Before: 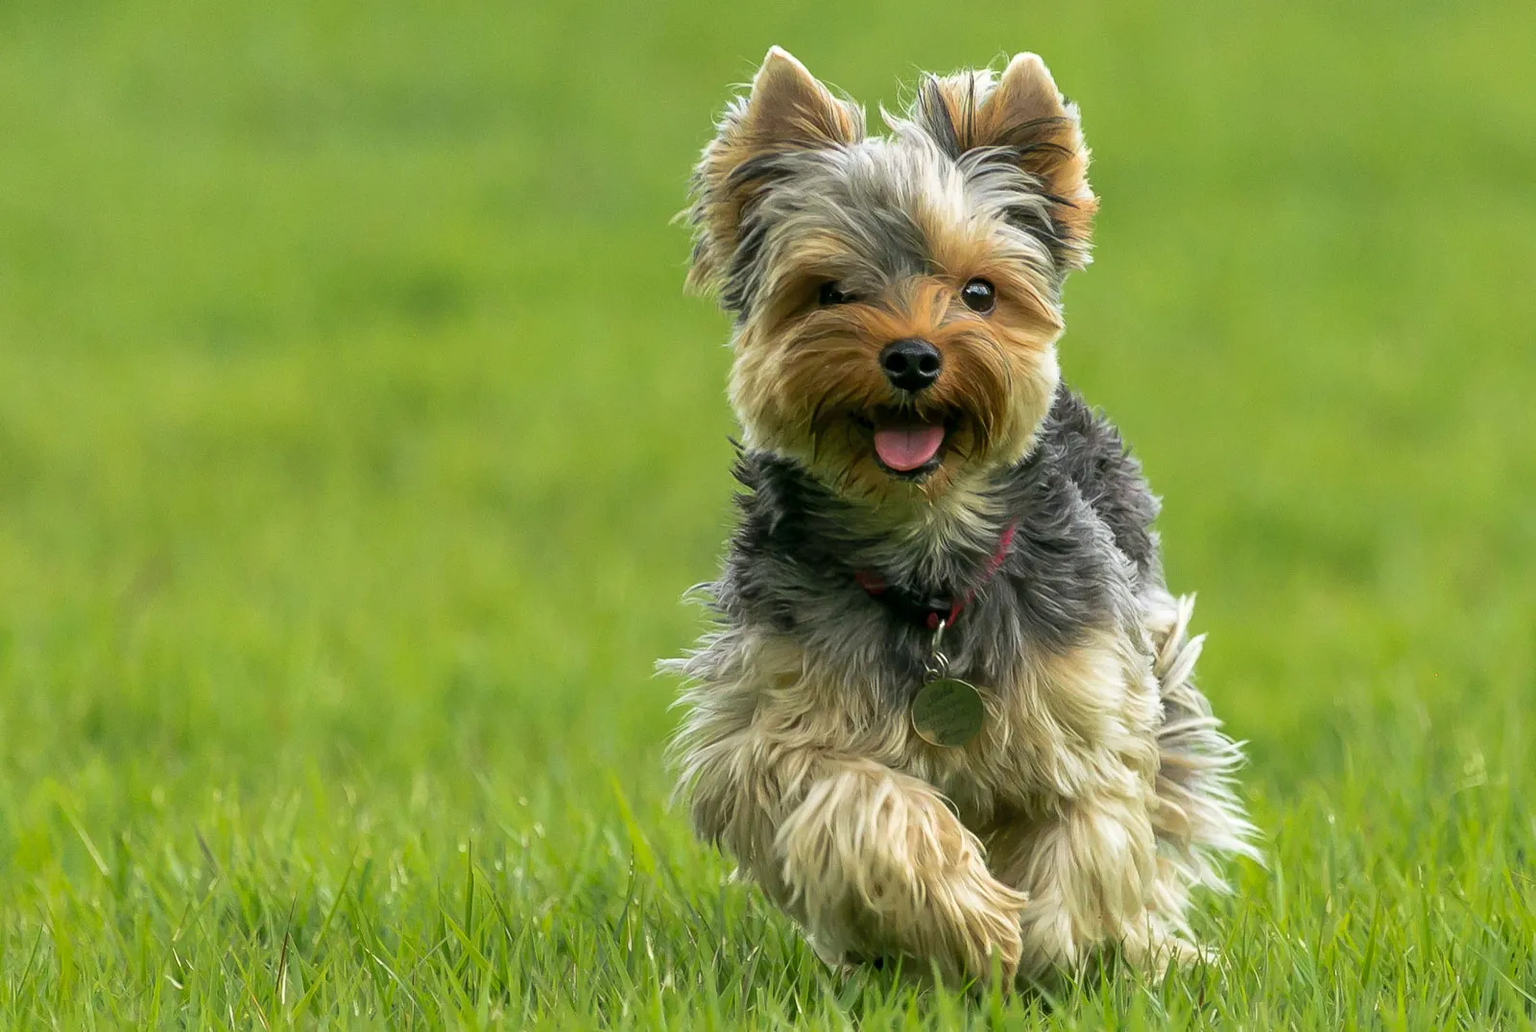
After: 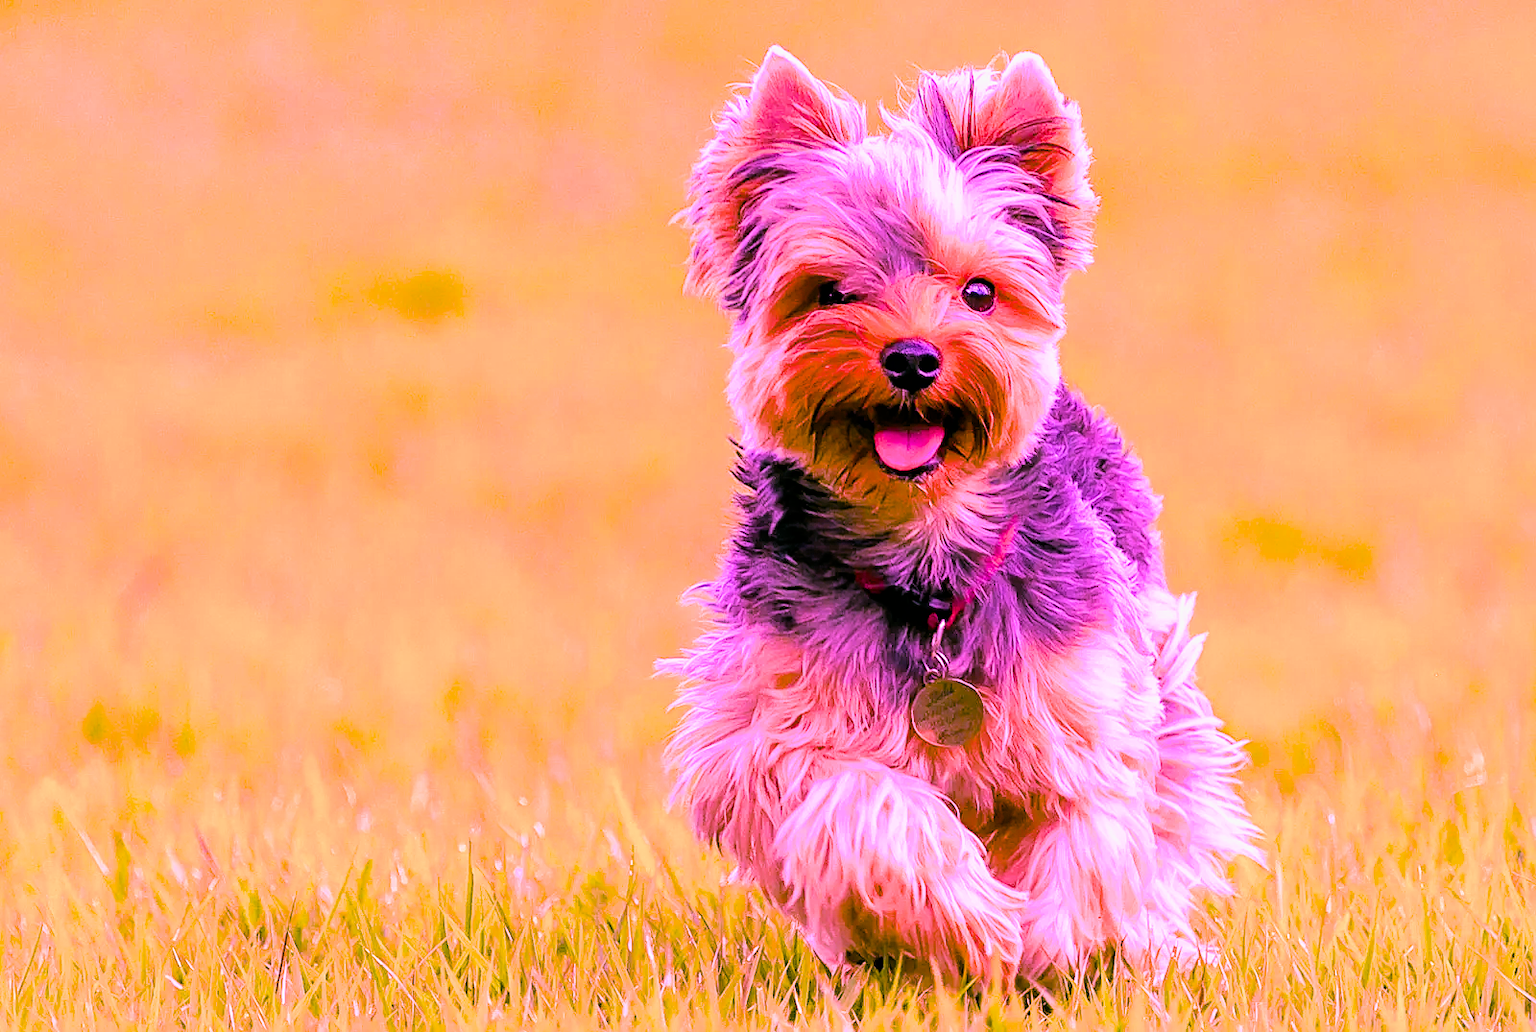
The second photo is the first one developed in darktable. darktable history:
exposure: black level correction 0, exposure 0.7 EV, compensate exposure bias true, compensate highlight preservation false
filmic rgb: black relative exposure -7.15 EV, white relative exposure 5.36 EV, hardness 3.02, color science v6 (2022)
highlight reconstruction: iterations 1, diameter of reconstruction 64 px
lens correction: scale 1.01, crop 1, focal 85, aperture 2.8, distance 7.77, camera "Canon EOS RP", lens "Canon RF 85mm F2 MACRO IS STM"
raw denoise: x [[0, 0.25, 0.5, 0.75, 1] ×4]
sharpen: on, module defaults
white balance: red 1.803, blue 1.886
color balance rgb: linear chroma grading › global chroma 9%, perceptual saturation grading › global saturation 36%, perceptual saturation grading › shadows 35%, perceptual brilliance grading › global brilliance 21.21%, perceptual brilliance grading › shadows -35%, global vibrance 21.21%
